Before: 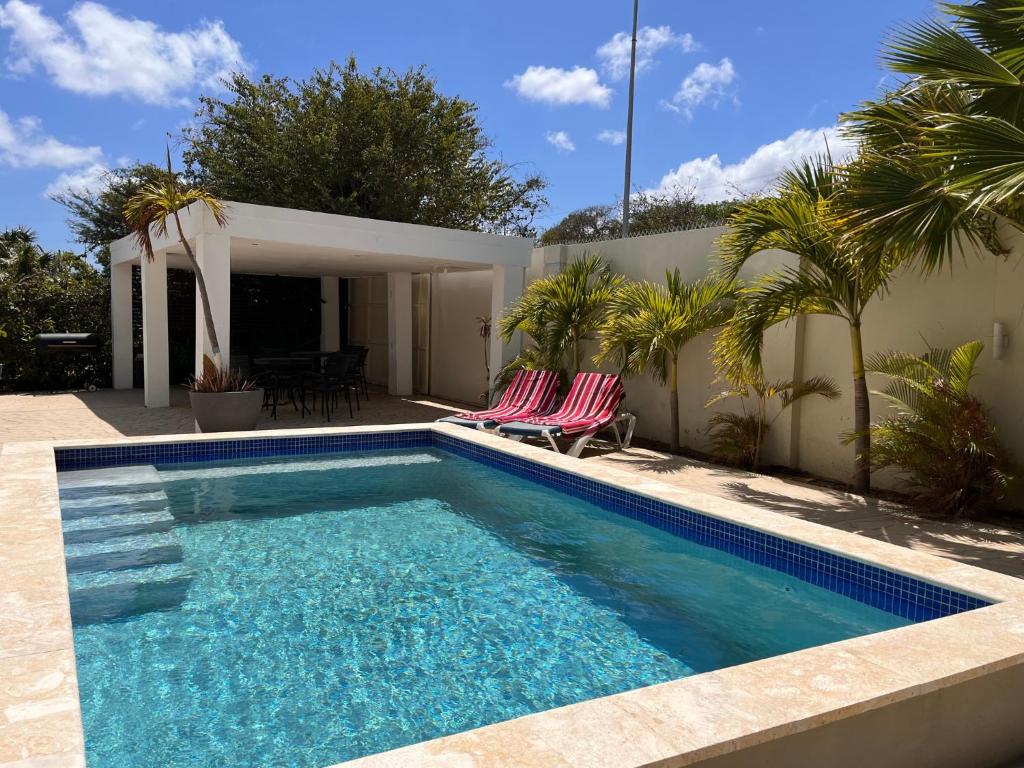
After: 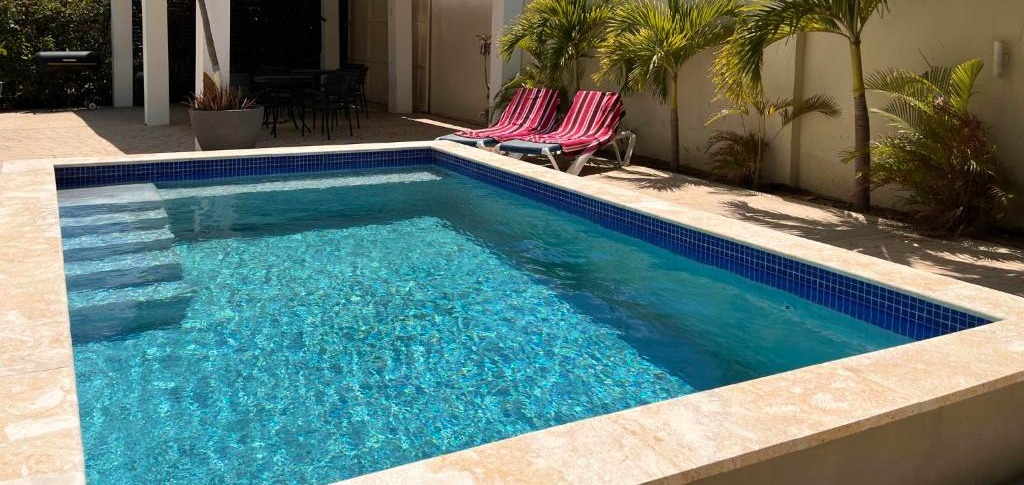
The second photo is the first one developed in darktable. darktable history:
velvia: on, module defaults
crop and rotate: top 36.779%
